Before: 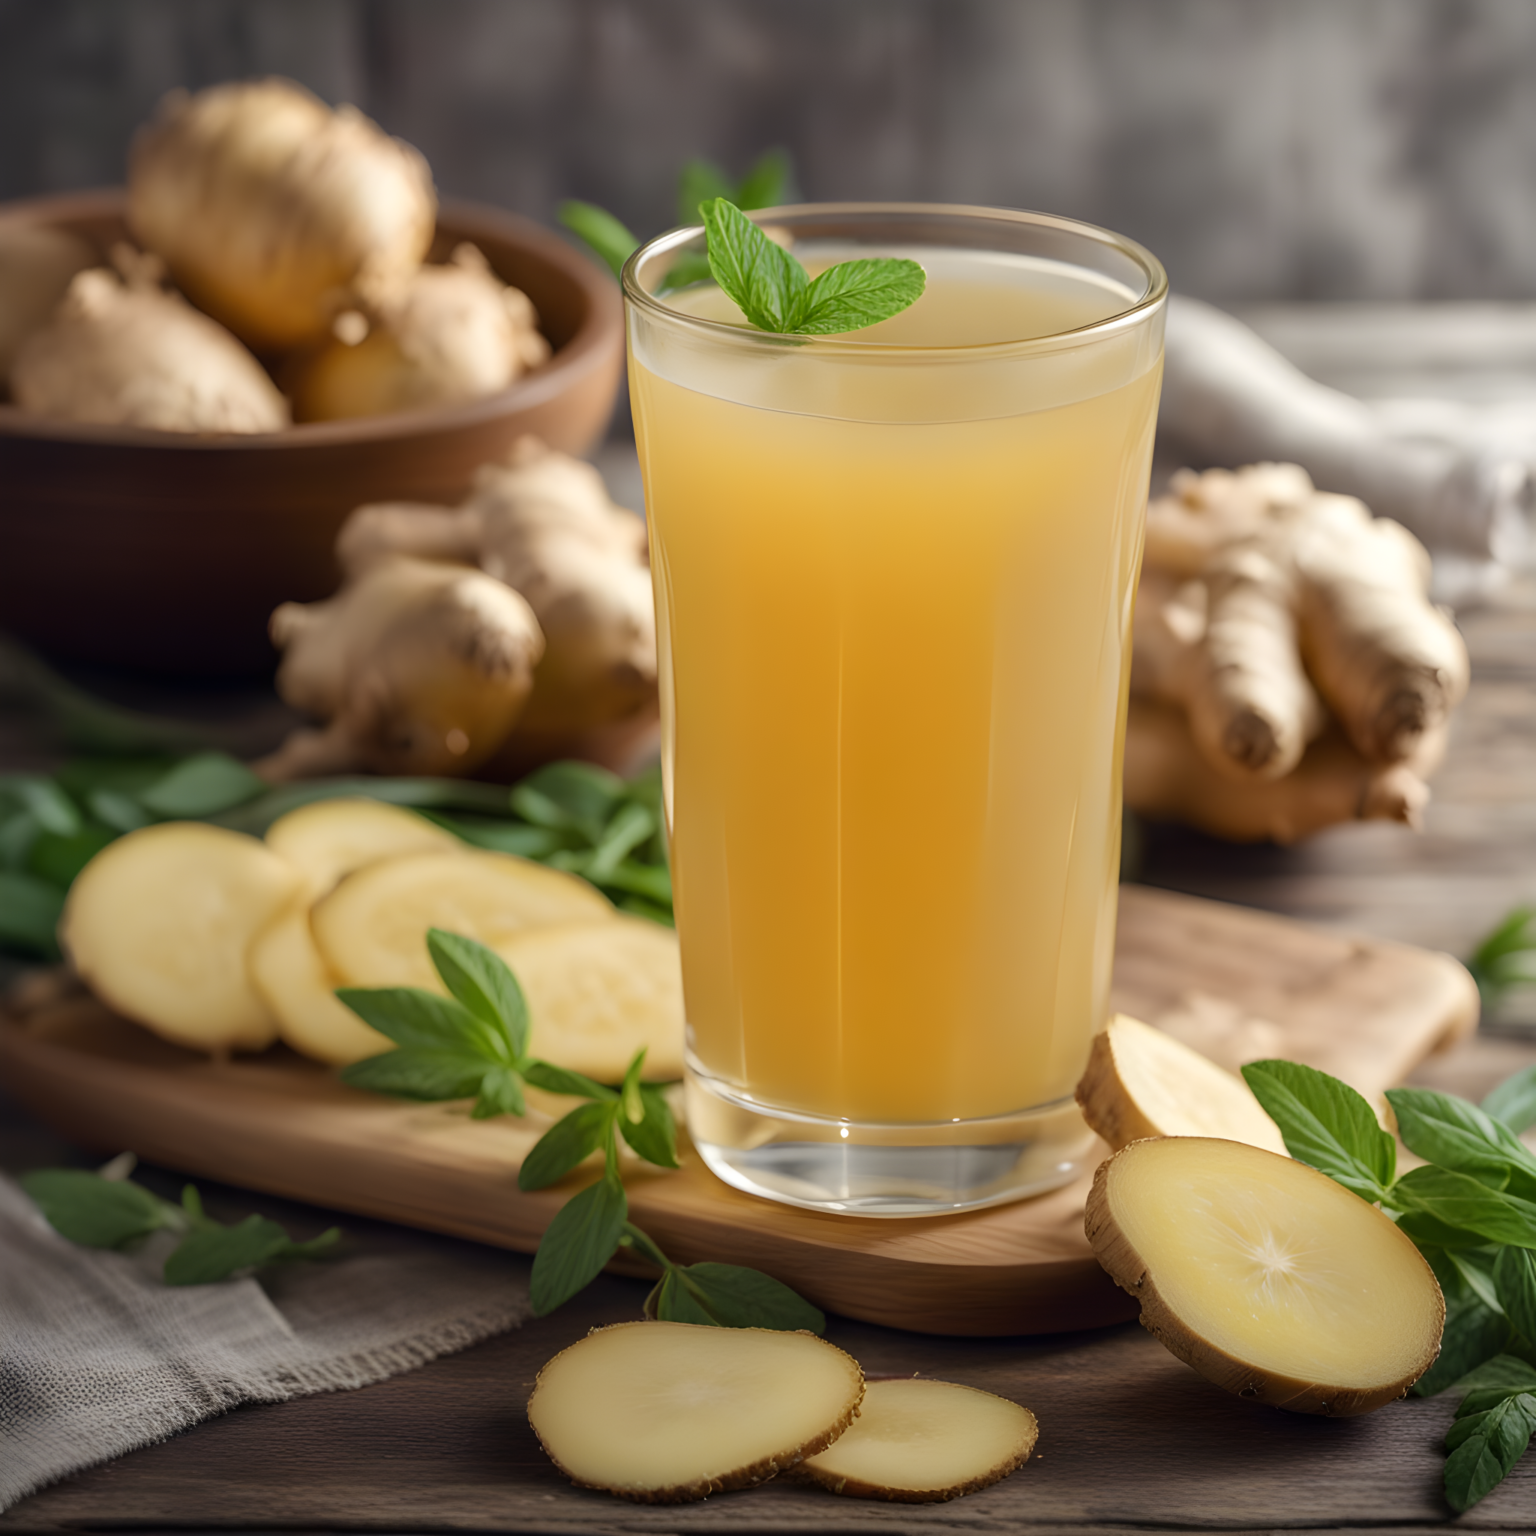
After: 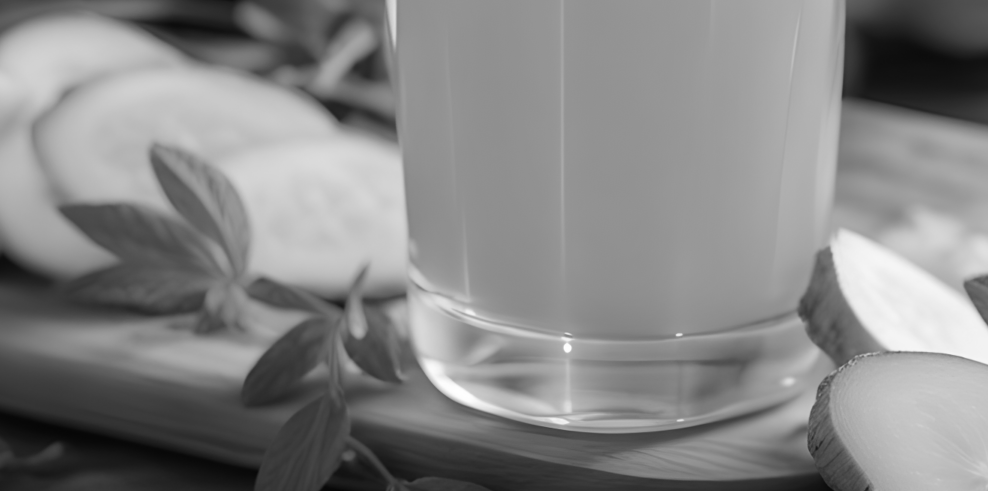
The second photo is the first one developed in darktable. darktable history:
monochrome: on, module defaults
crop: left 18.091%, top 51.13%, right 17.525%, bottom 16.85%
